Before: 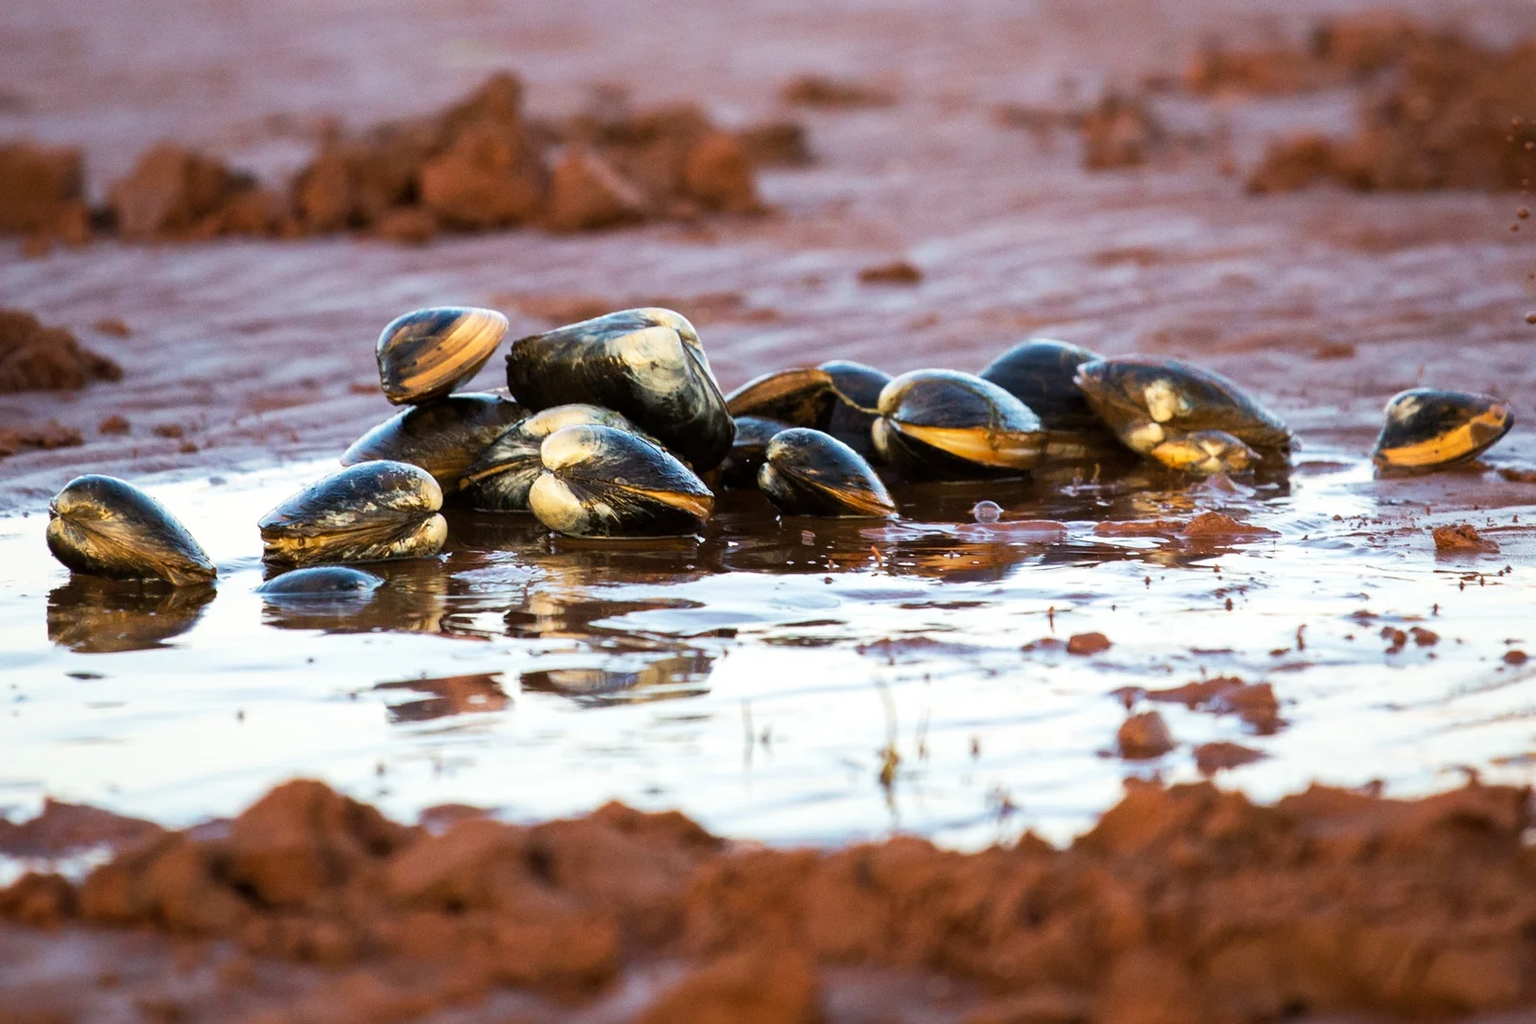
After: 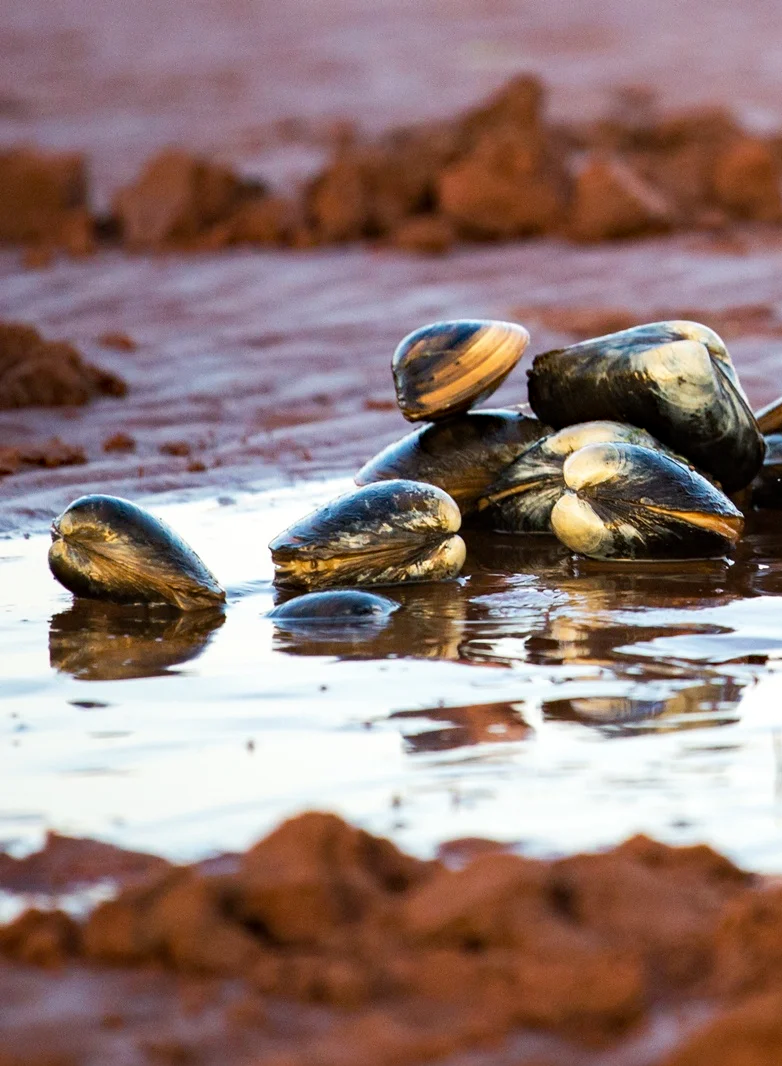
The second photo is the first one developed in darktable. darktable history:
haze removal: compatibility mode true, adaptive false
crop and rotate: left 0.004%, top 0%, right 51.114%
